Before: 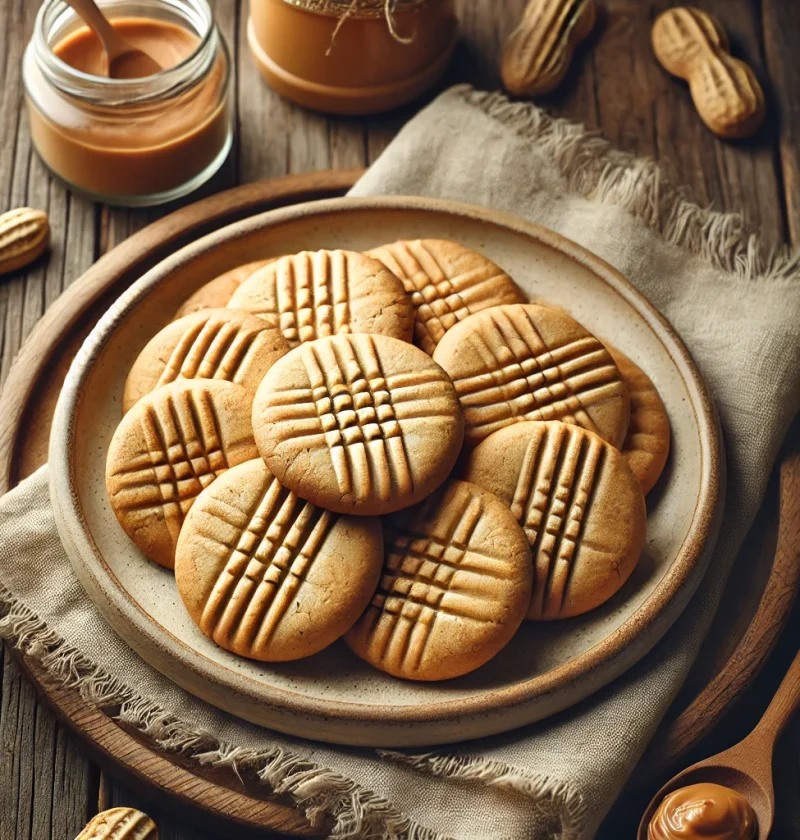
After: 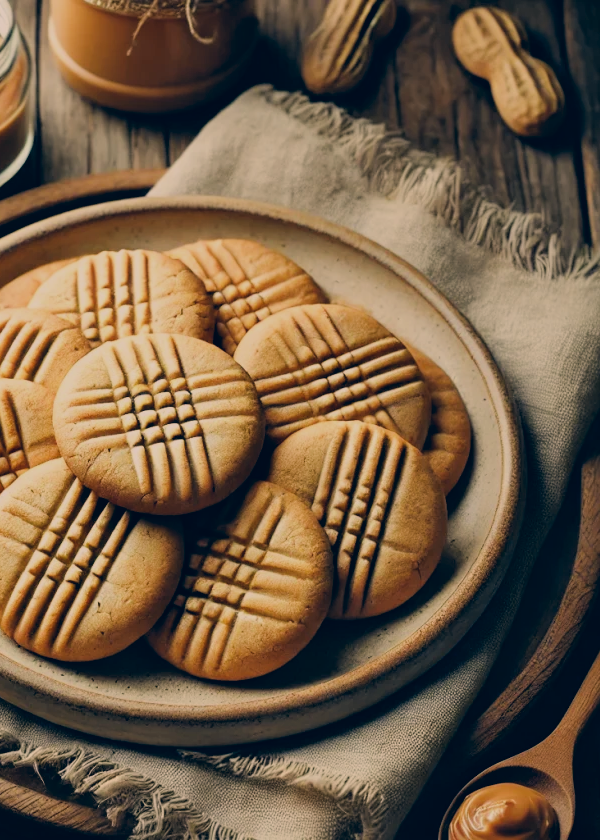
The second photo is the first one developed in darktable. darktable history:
crop and rotate: left 24.914%
color correction: highlights a* 10.37, highlights b* 14.43, shadows a* -10.26, shadows b* -14.83
filmic rgb: black relative exposure -6.9 EV, white relative exposure 5.86 EV, hardness 2.69, iterations of high-quality reconstruction 0
